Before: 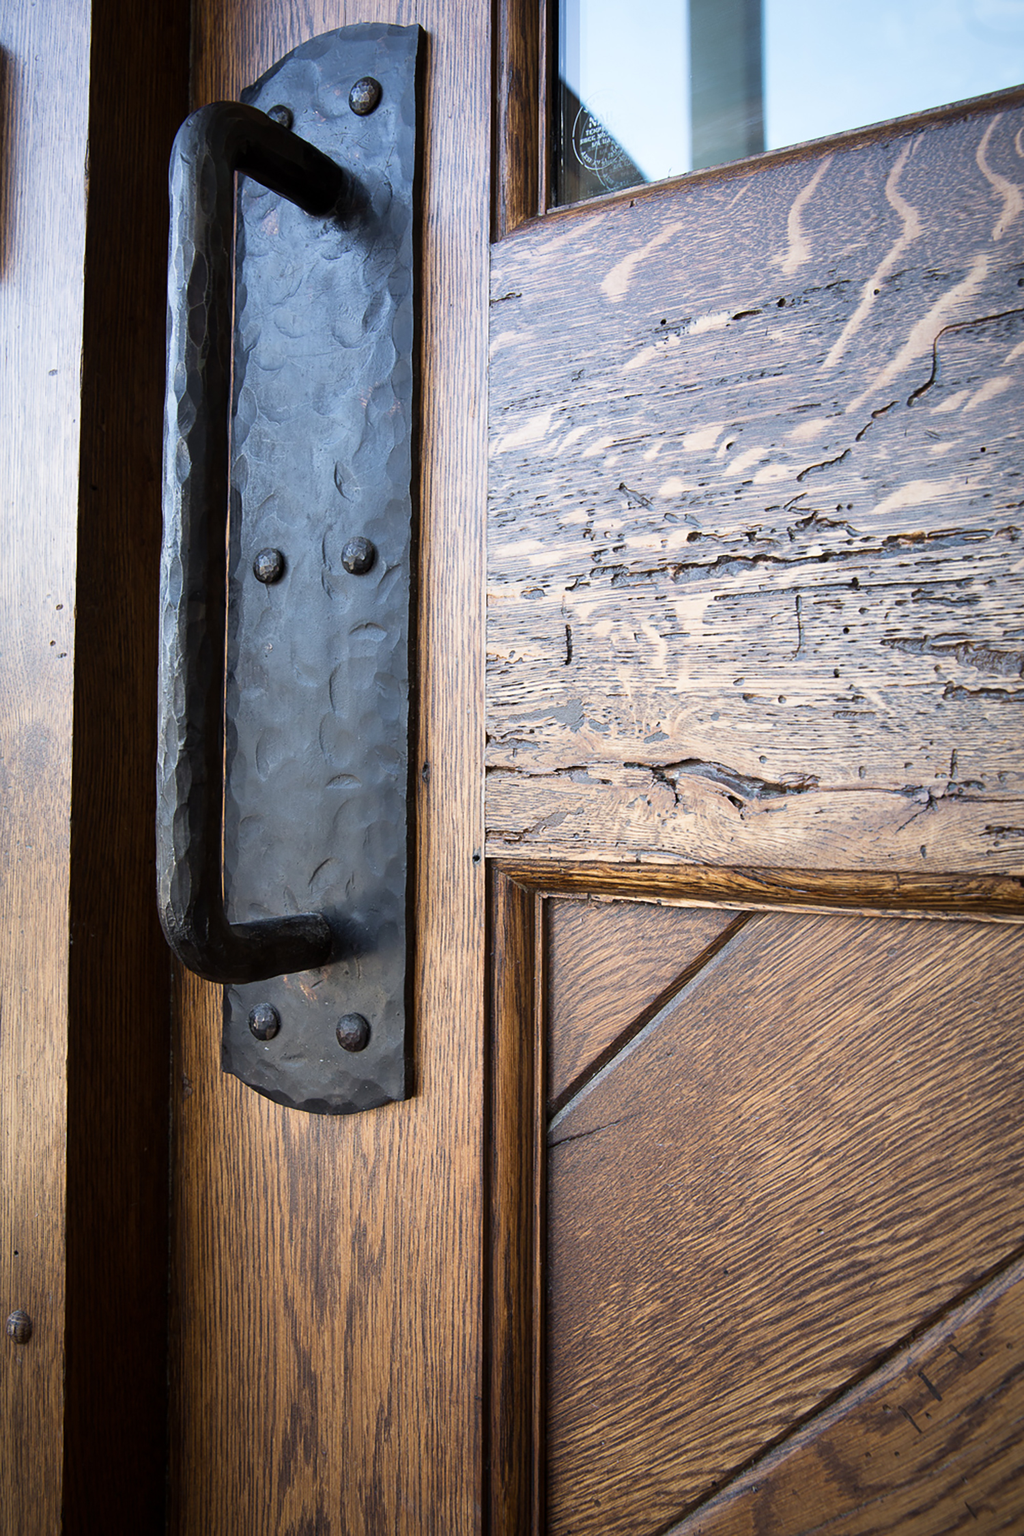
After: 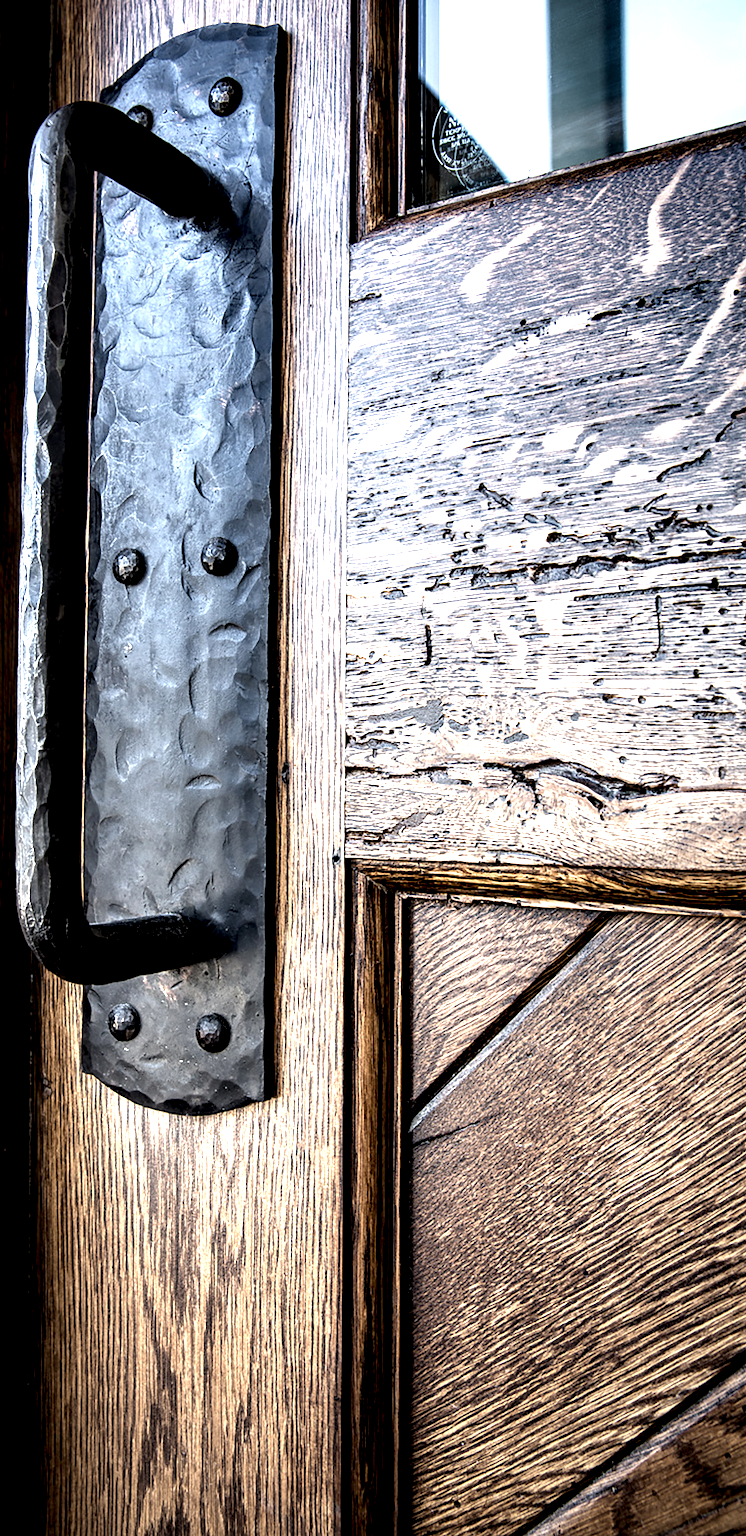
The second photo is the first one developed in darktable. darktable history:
local contrast: highlights 111%, shadows 40%, detail 295%
crop: left 13.783%, right 13.336%
